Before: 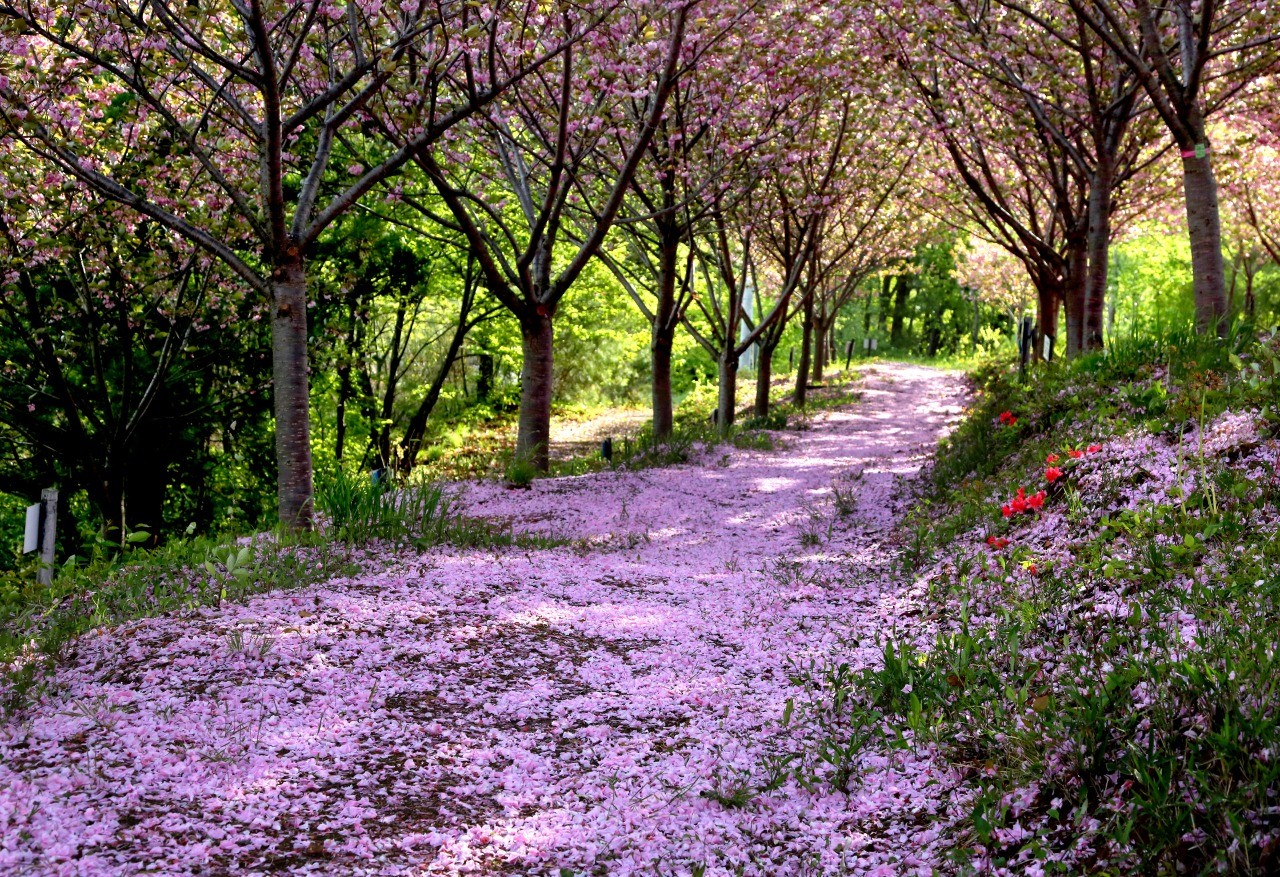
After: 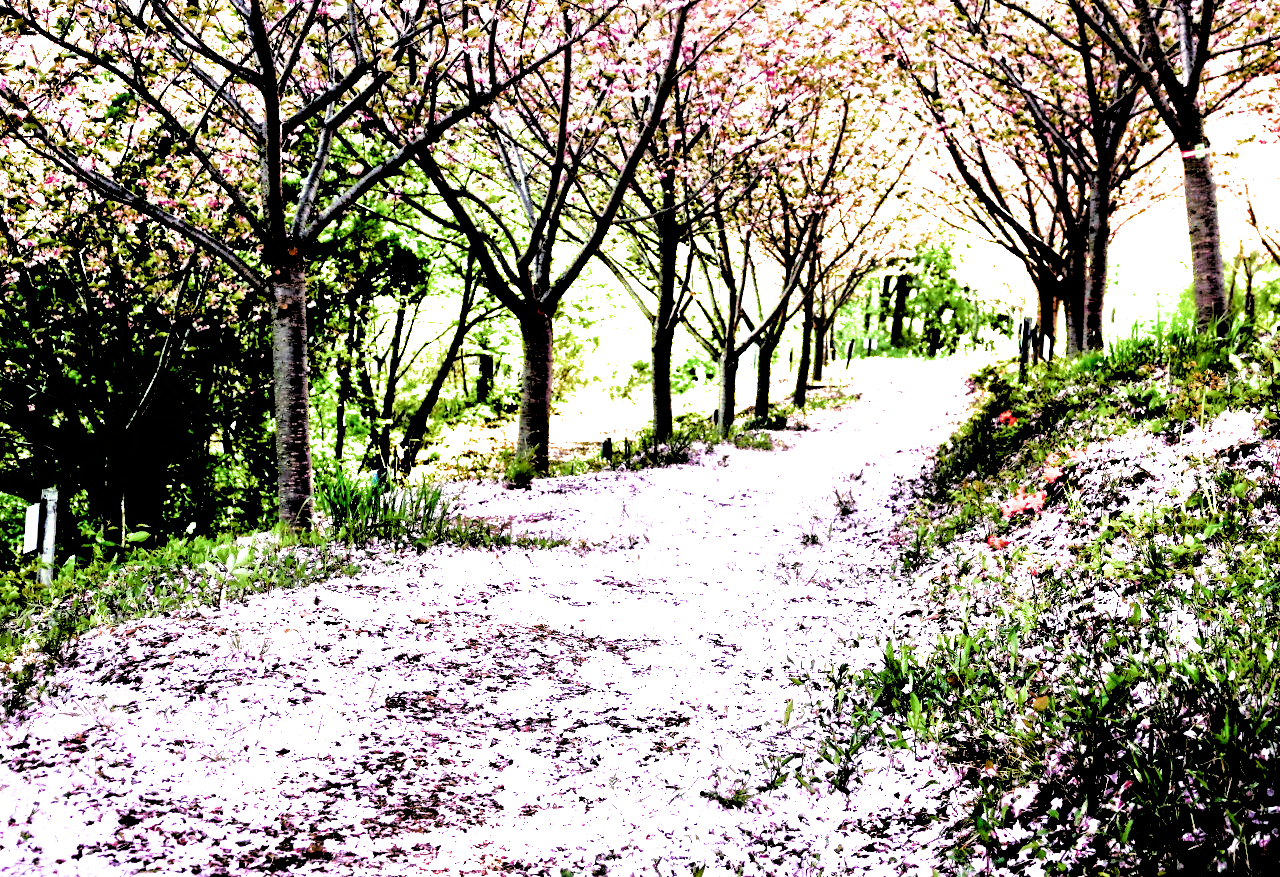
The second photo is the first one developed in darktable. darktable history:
color balance rgb: perceptual saturation grading › global saturation 25%, global vibrance 20%
filmic rgb: black relative exposure -1 EV, white relative exposure 2.05 EV, hardness 1.52, contrast 2.25, enable highlight reconstruction true
exposure: black level correction 0, exposure 1.625 EV, compensate exposure bias true, compensate highlight preservation false
